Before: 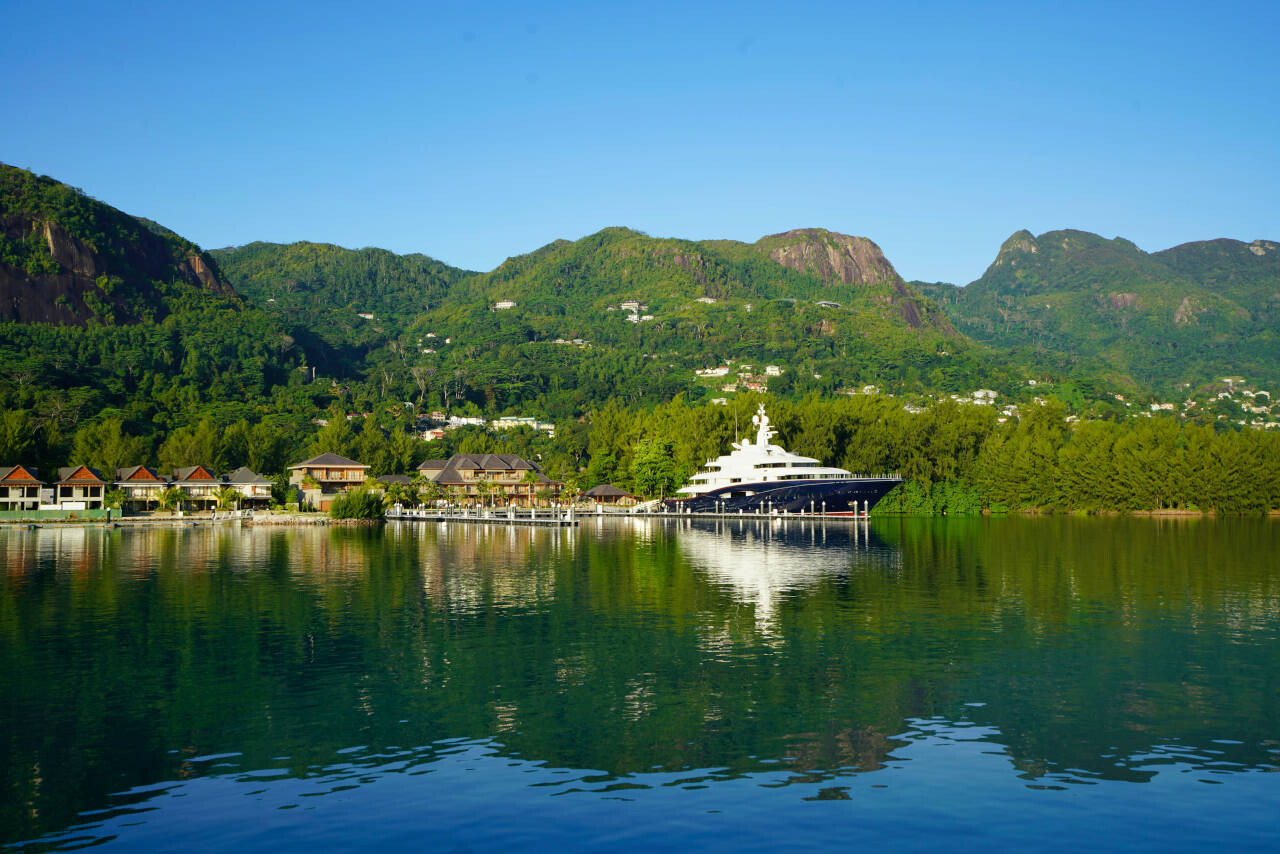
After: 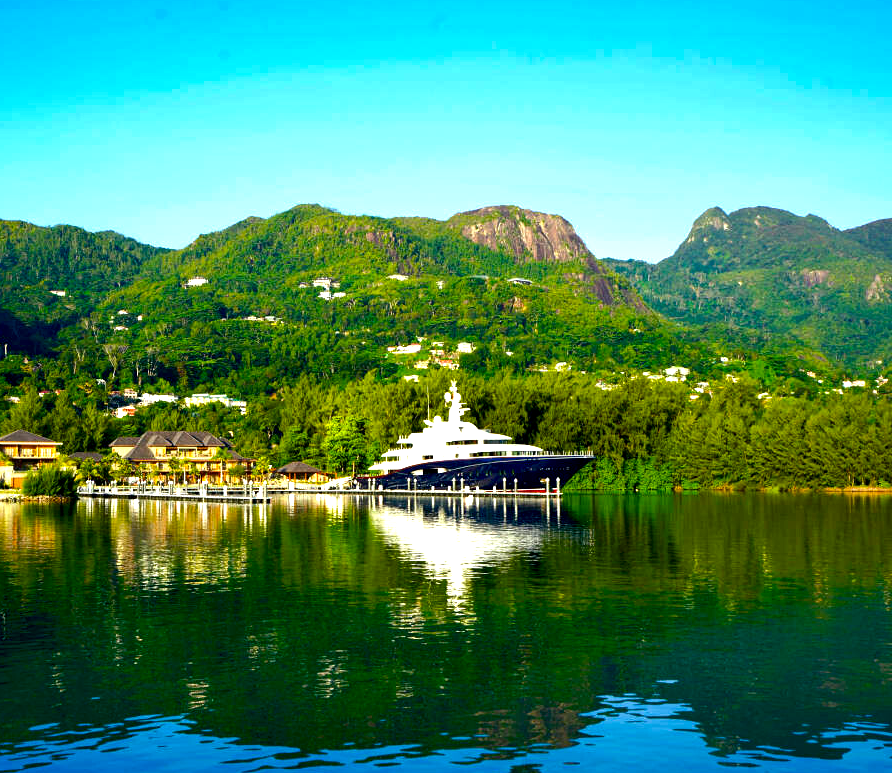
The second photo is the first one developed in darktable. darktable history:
tone equalizer: edges refinement/feathering 500, mask exposure compensation -1.57 EV, preserve details no
color balance rgb: power › hue 213.15°, perceptual saturation grading › global saturation 19.531%, perceptual brilliance grading › global brilliance 29.748%
local contrast: mode bilateral grid, contrast 21, coarseness 50, detail 120%, midtone range 0.2
exposure: black level correction 0.008, exposure 0.091 EV, compensate highlight preservation false
contrast brightness saturation: contrast 0.067, brightness -0.143, saturation 0.107
crop and rotate: left 24.067%, top 2.824%, right 6.23%, bottom 6.567%
